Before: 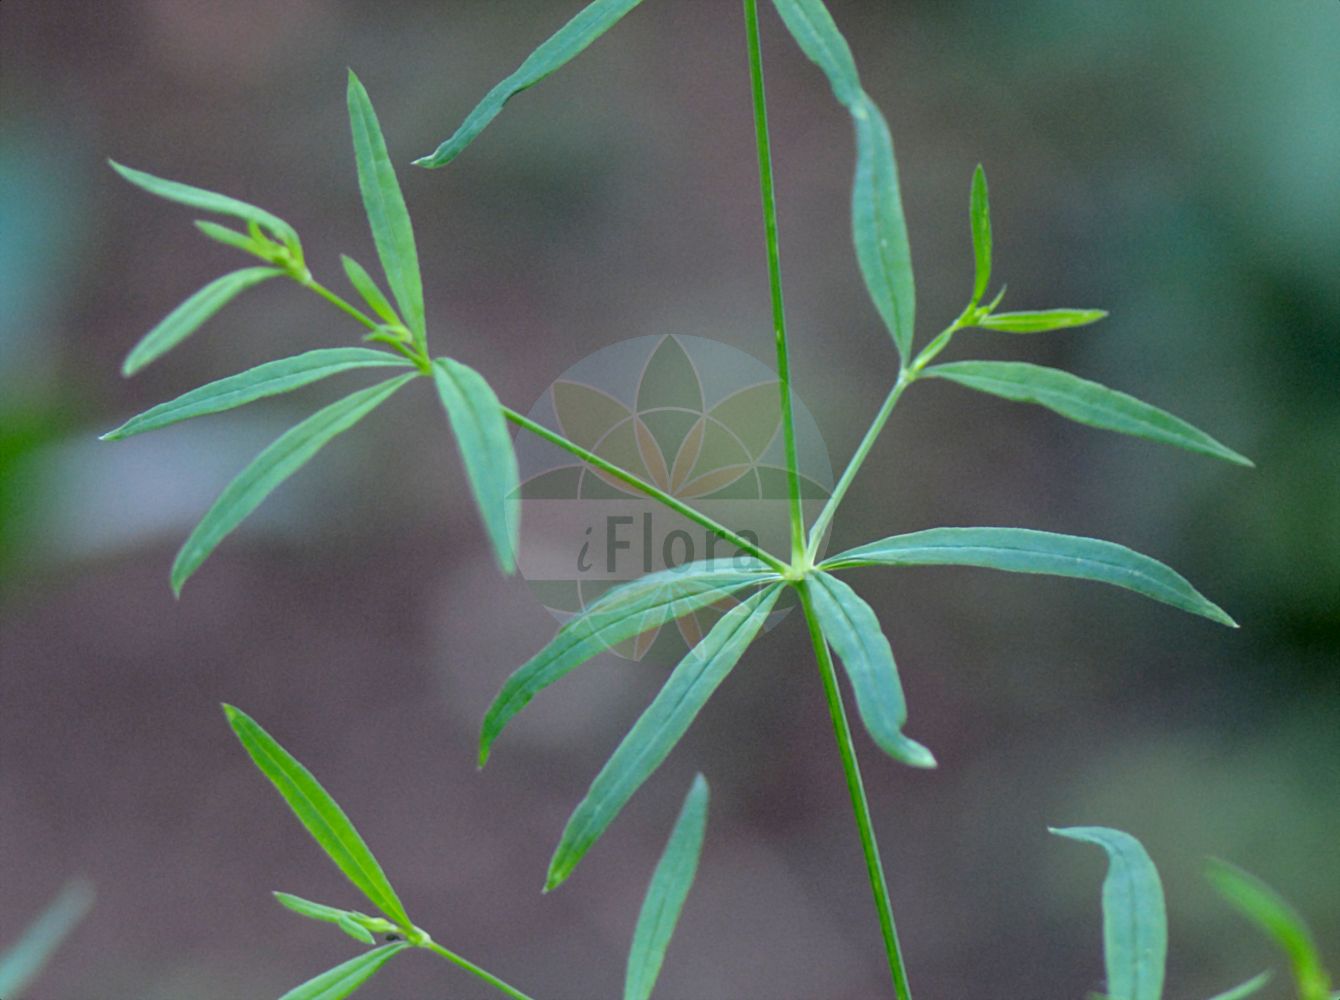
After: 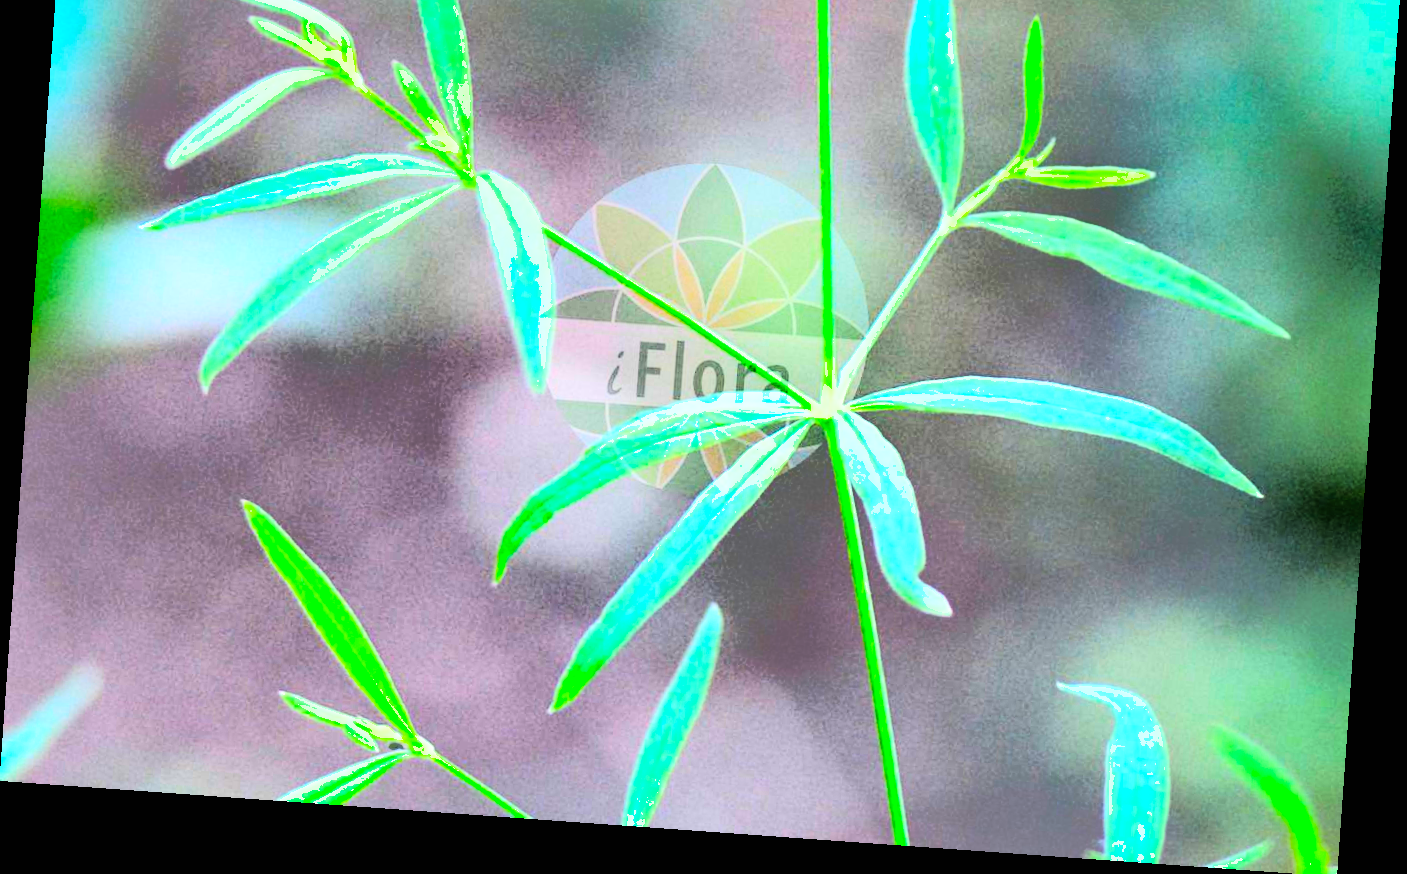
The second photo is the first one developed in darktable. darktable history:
crop and rotate: top 19.998%
rotate and perspective: rotation 4.1°, automatic cropping off
rgb curve: curves: ch0 [(0, 0) (0.21, 0.15) (0.24, 0.21) (0.5, 0.75) (0.75, 0.96) (0.89, 0.99) (1, 1)]; ch1 [(0, 0.02) (0.21, 0.13) (0.25, 0.2) (0.5, 0.67) (0.75, 0.9) (0.89, 0.97) (1, 1)]; ch2 [(0, 0.02) (0.21, 0.13) (0.25, 0.2) (0.5, 0.67) (0.75, 0.9) (0.89, 0.97) (1, 1)], compensate middle gray true
exposure: black level correction 0, exposure 1.3 EV, compensate exposure bias true, compensate highlight preservation false
shadows and highlights: shadows 25, highlights -70
